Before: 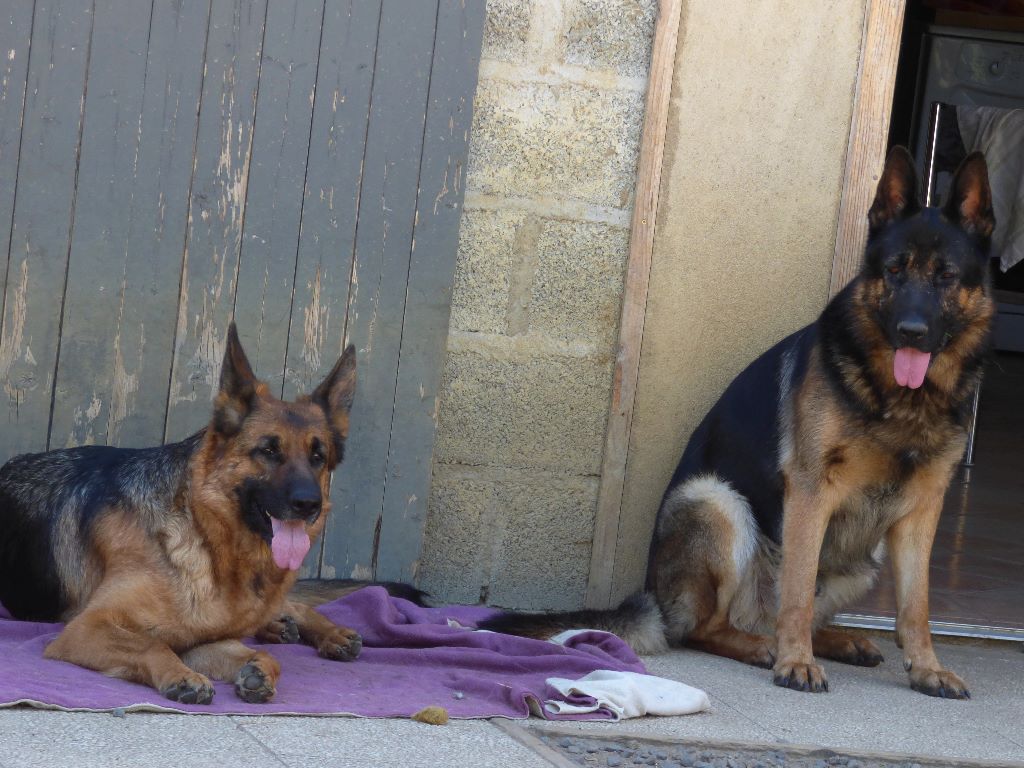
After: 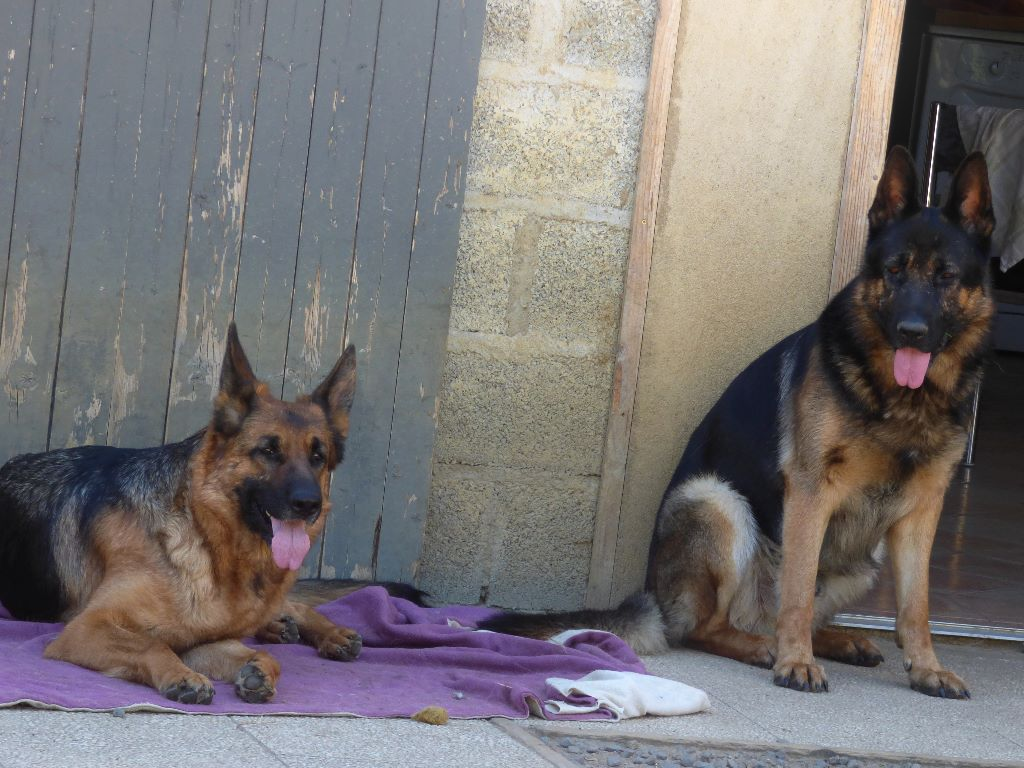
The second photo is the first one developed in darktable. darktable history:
bloom: size 16%, threshold 98%, strength 20%
tone equalizer: on, module defaults
